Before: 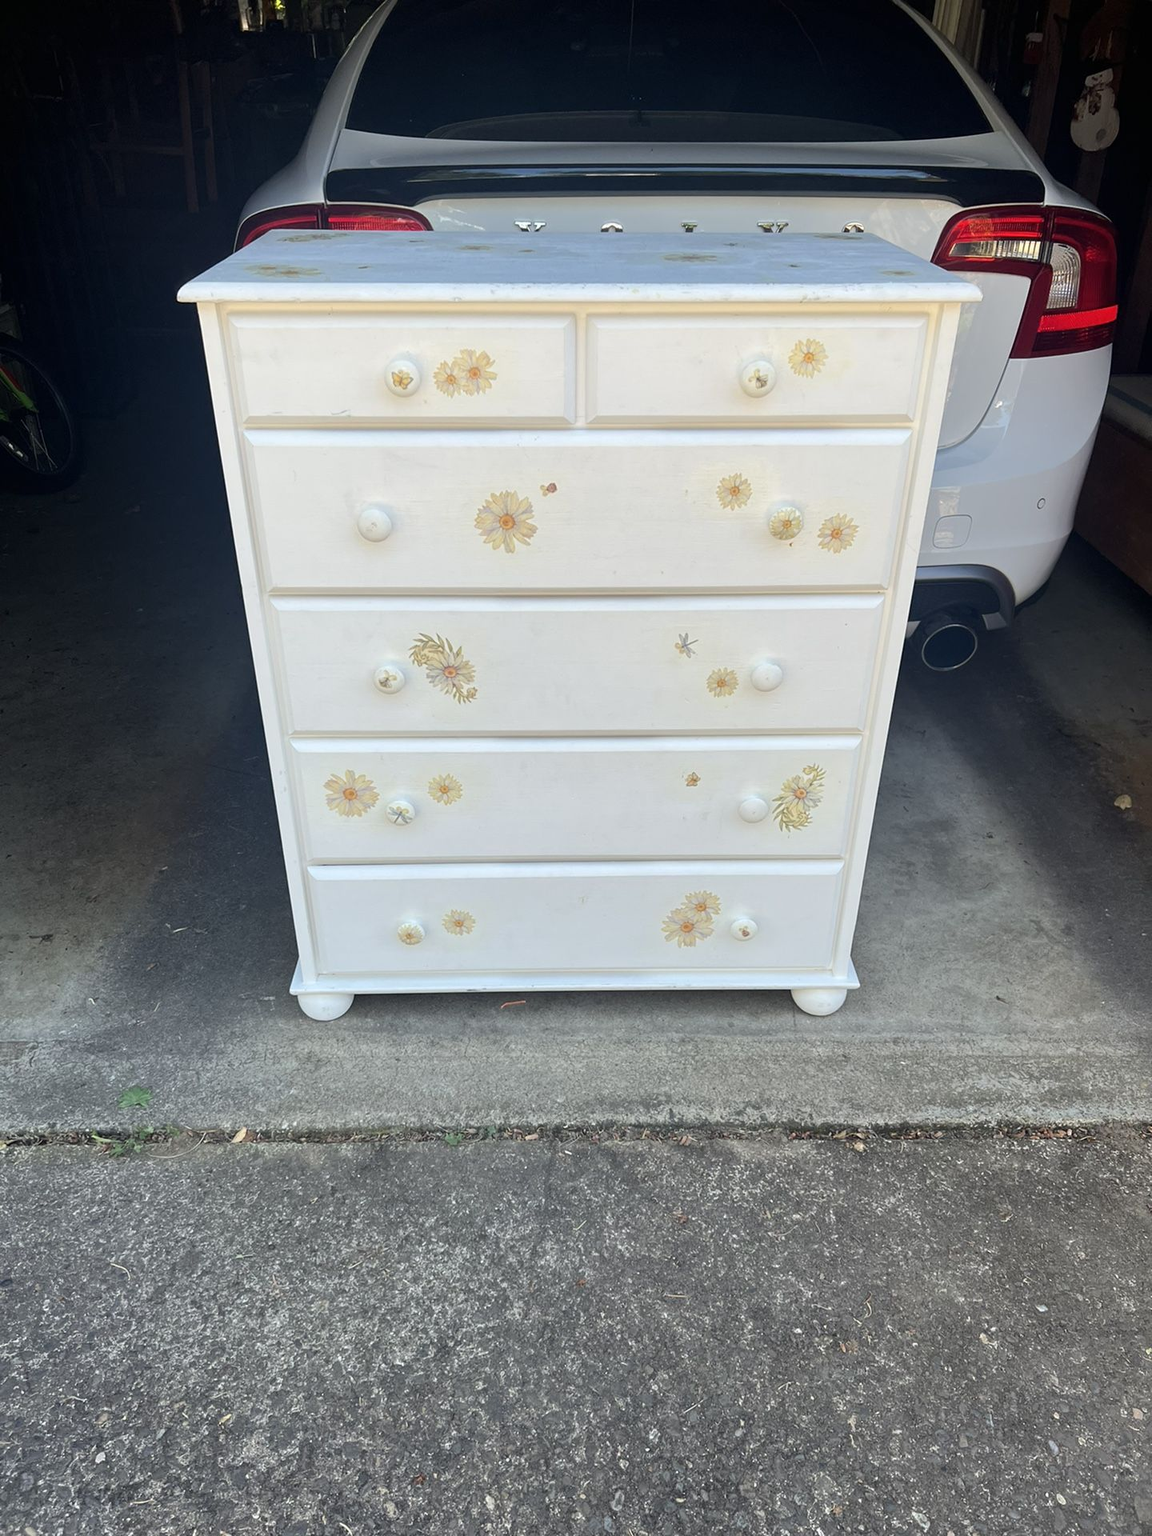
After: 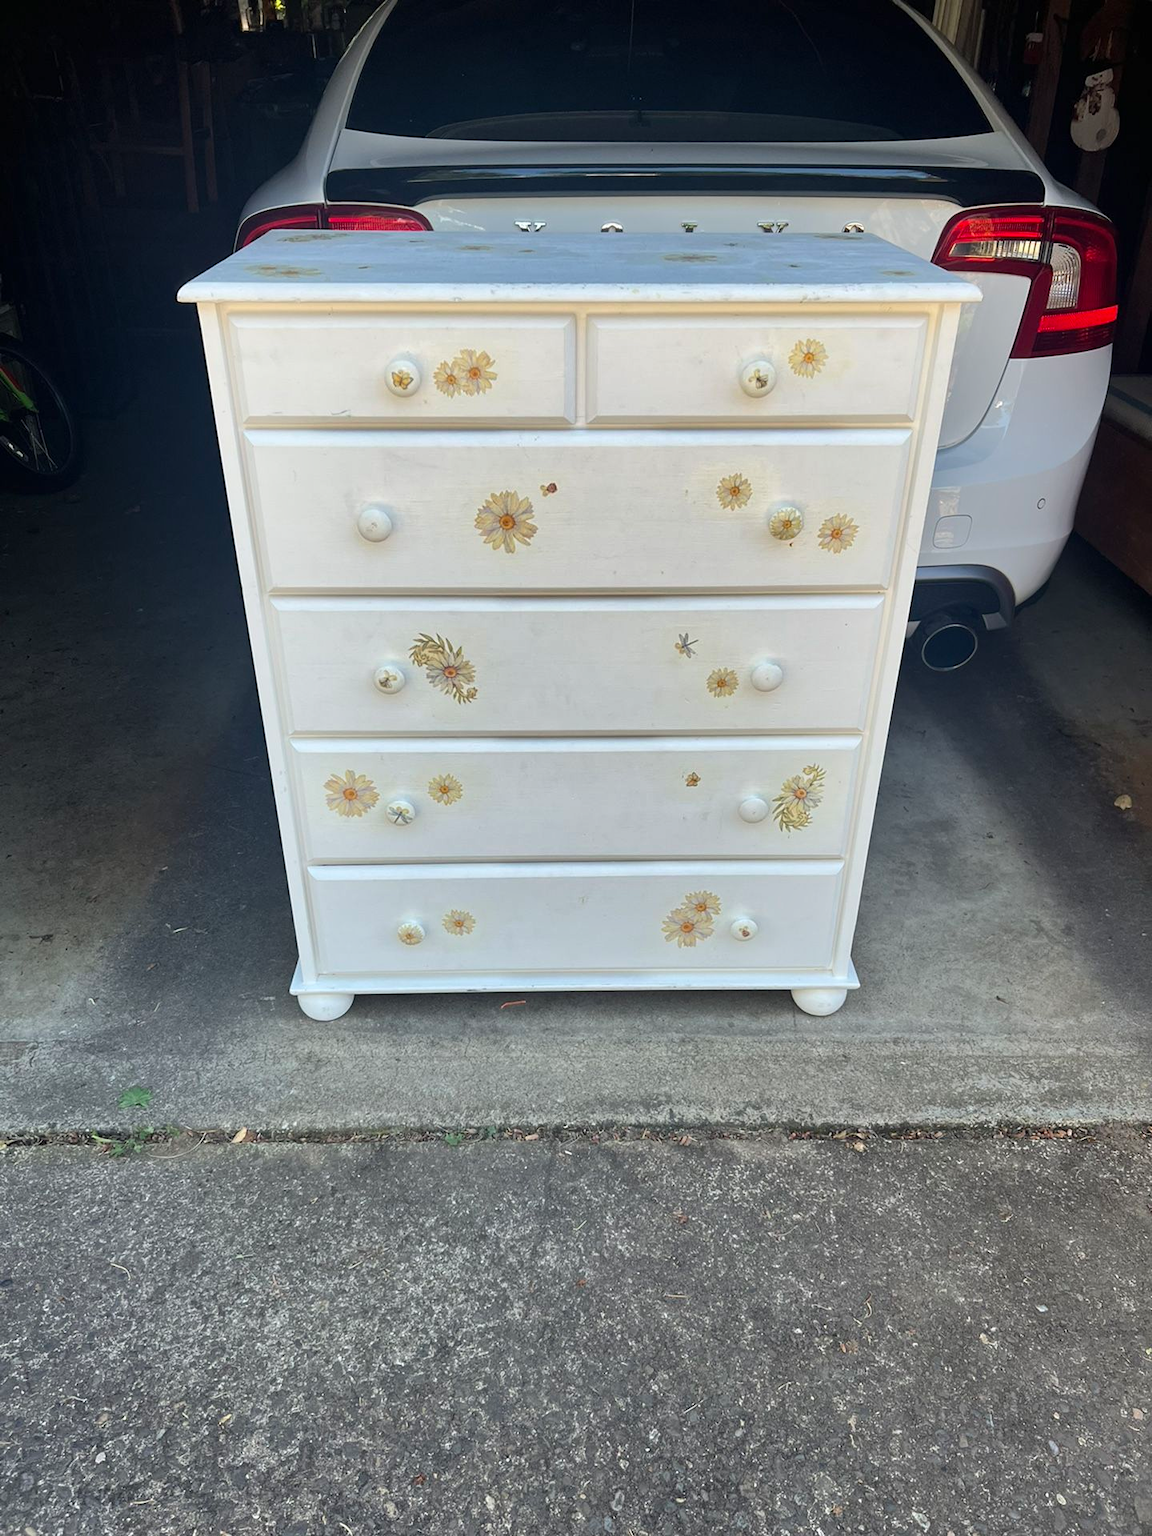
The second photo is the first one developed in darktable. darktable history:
shadows and highlights: shadows 25, highlights -48, soften with gaussian
tone equalizer: on, module defaults
